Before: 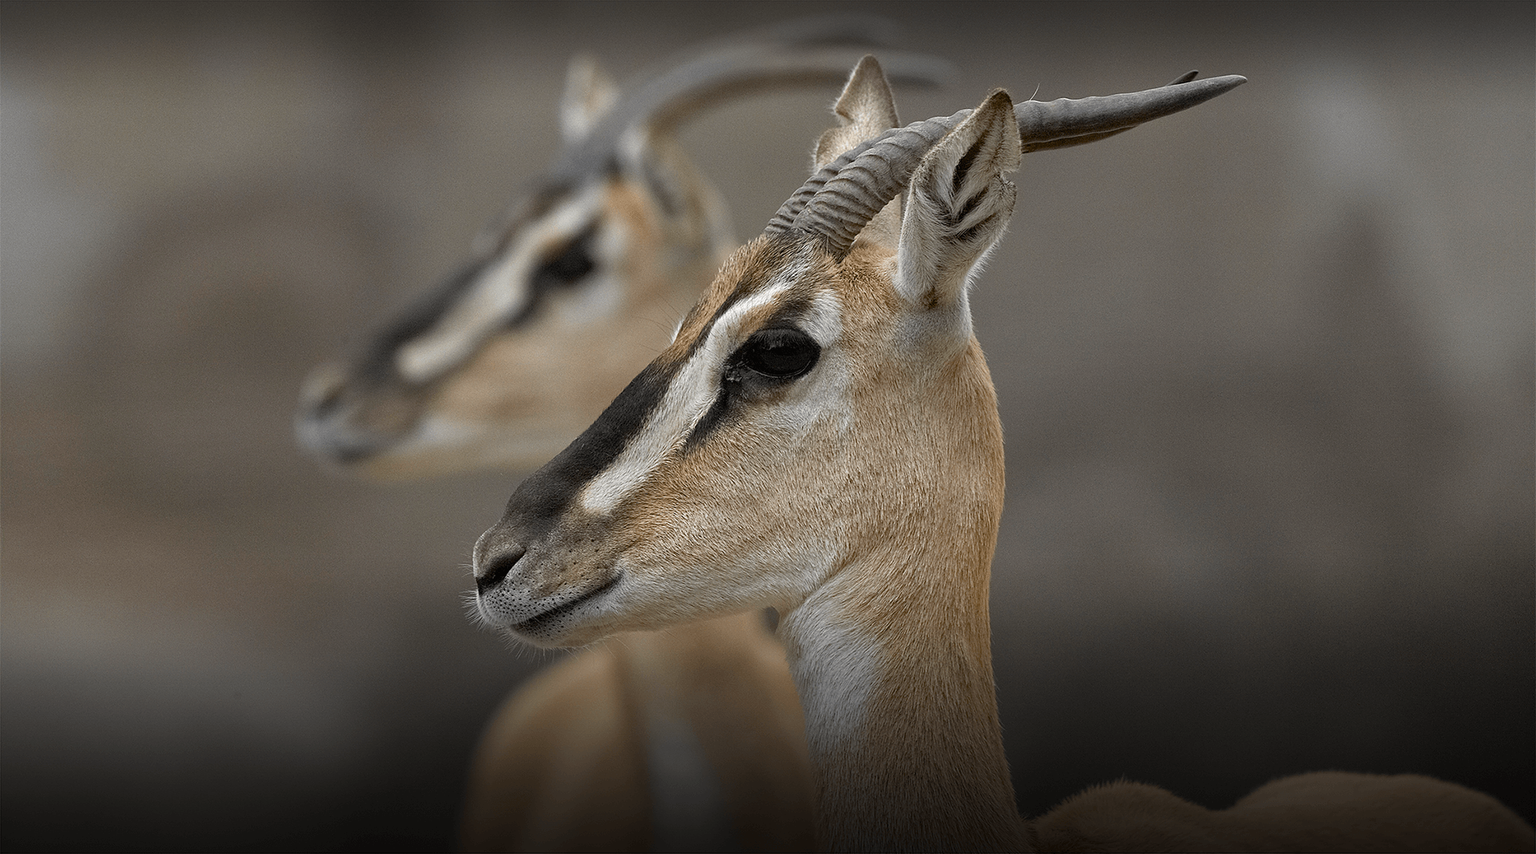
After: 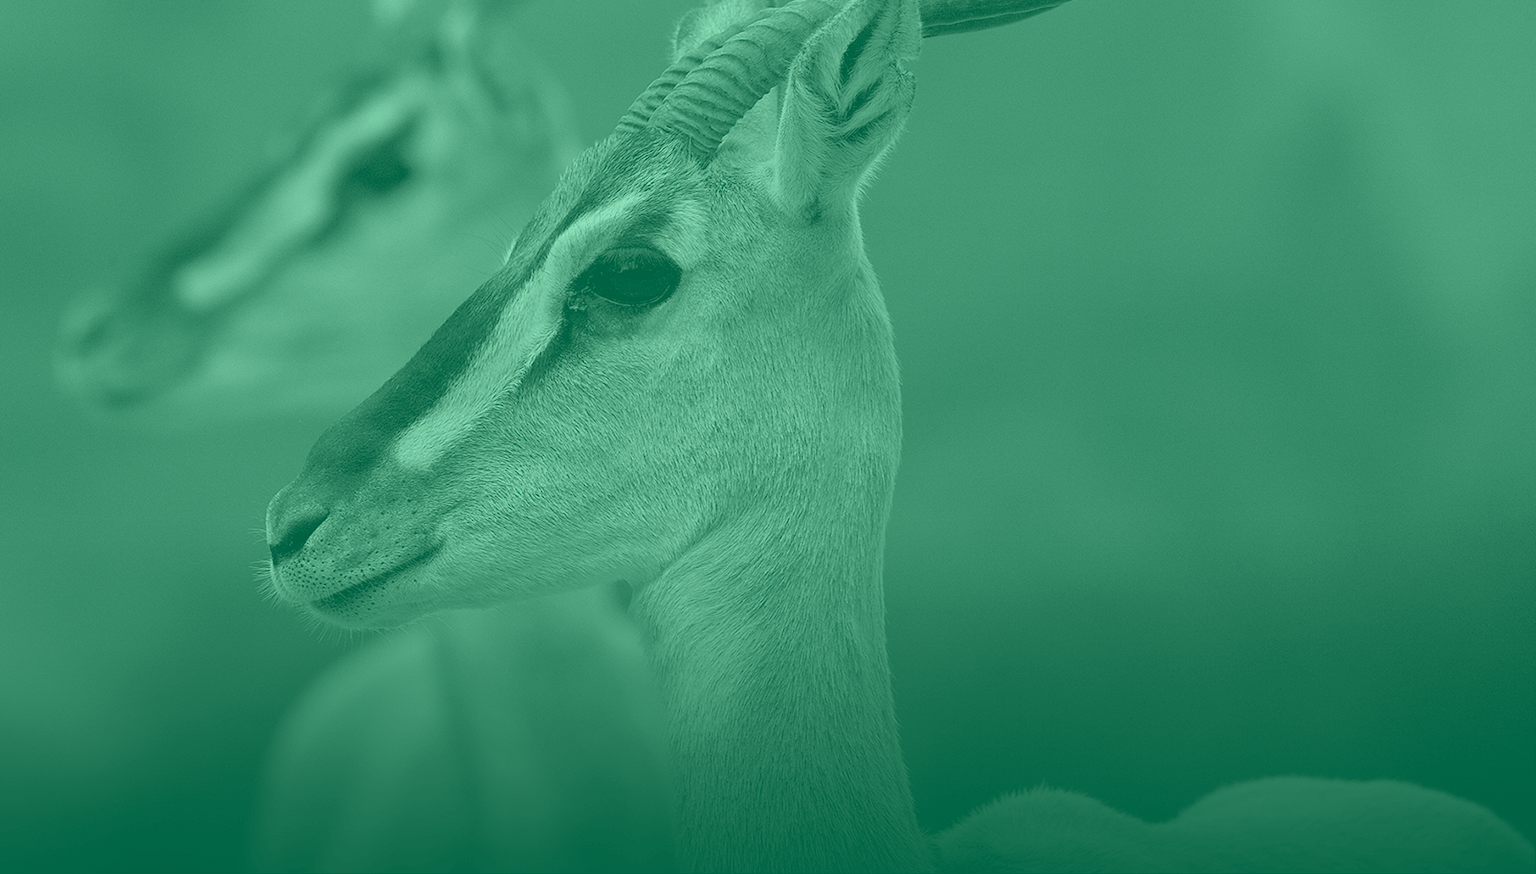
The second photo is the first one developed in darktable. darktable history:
crop: left 16.315%, top 14.246%
colorize: hue 147.6°, saturation 65%, lightness 21.64%
